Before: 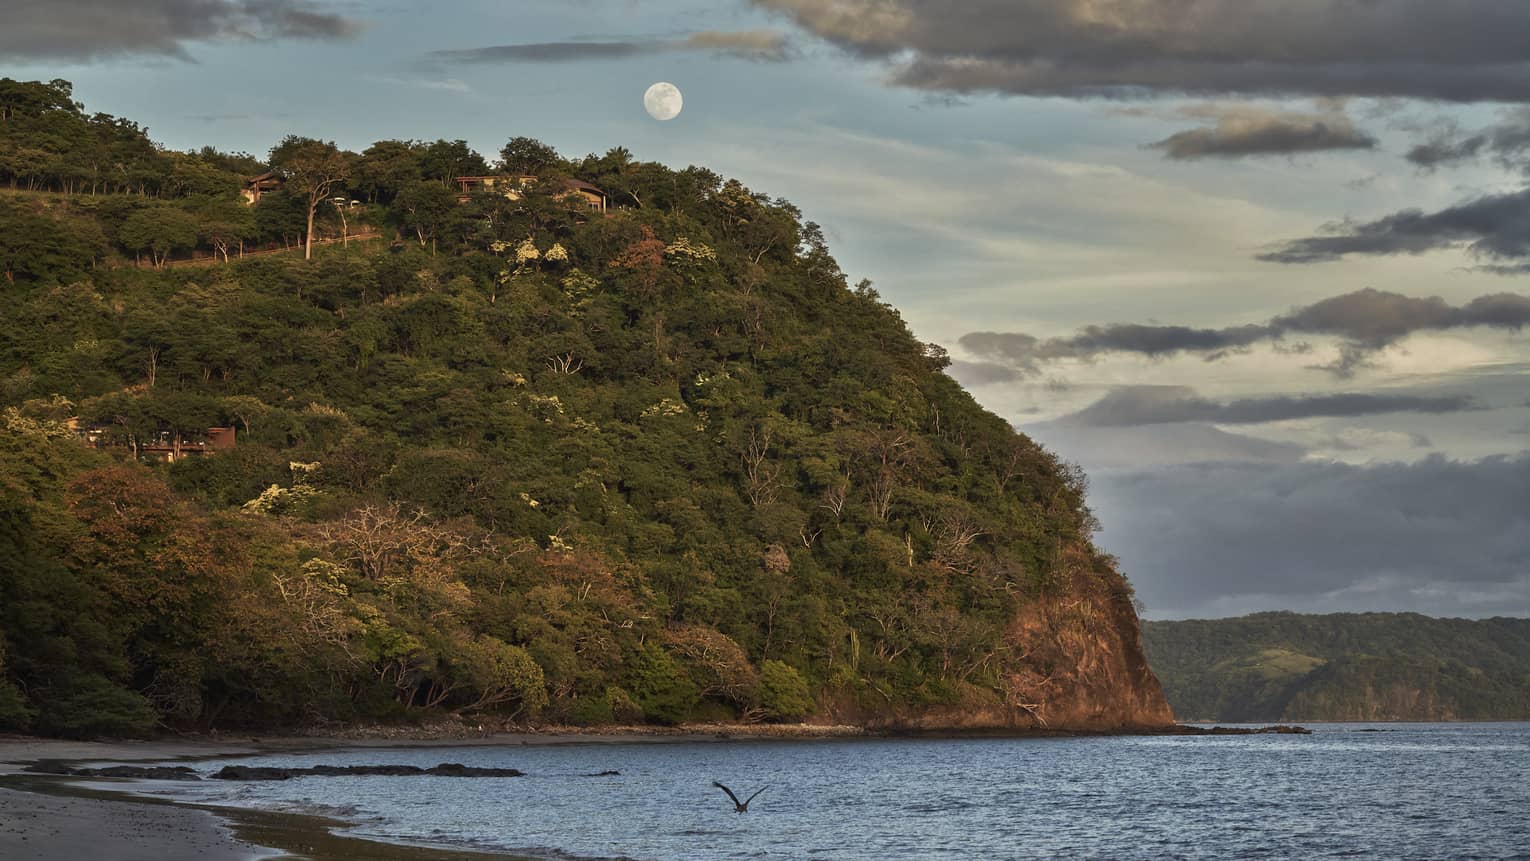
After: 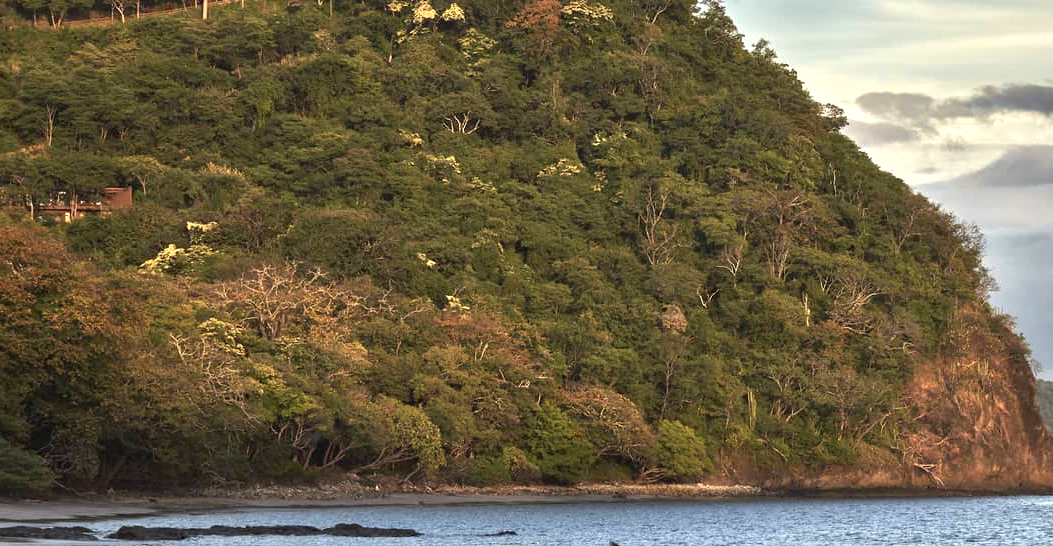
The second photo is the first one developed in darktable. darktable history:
exposure: exposure 1 EV, compensate highlight preservation false
crop: left 6.747%, top 27.882%, right 24.383%, bottom 8.608%
